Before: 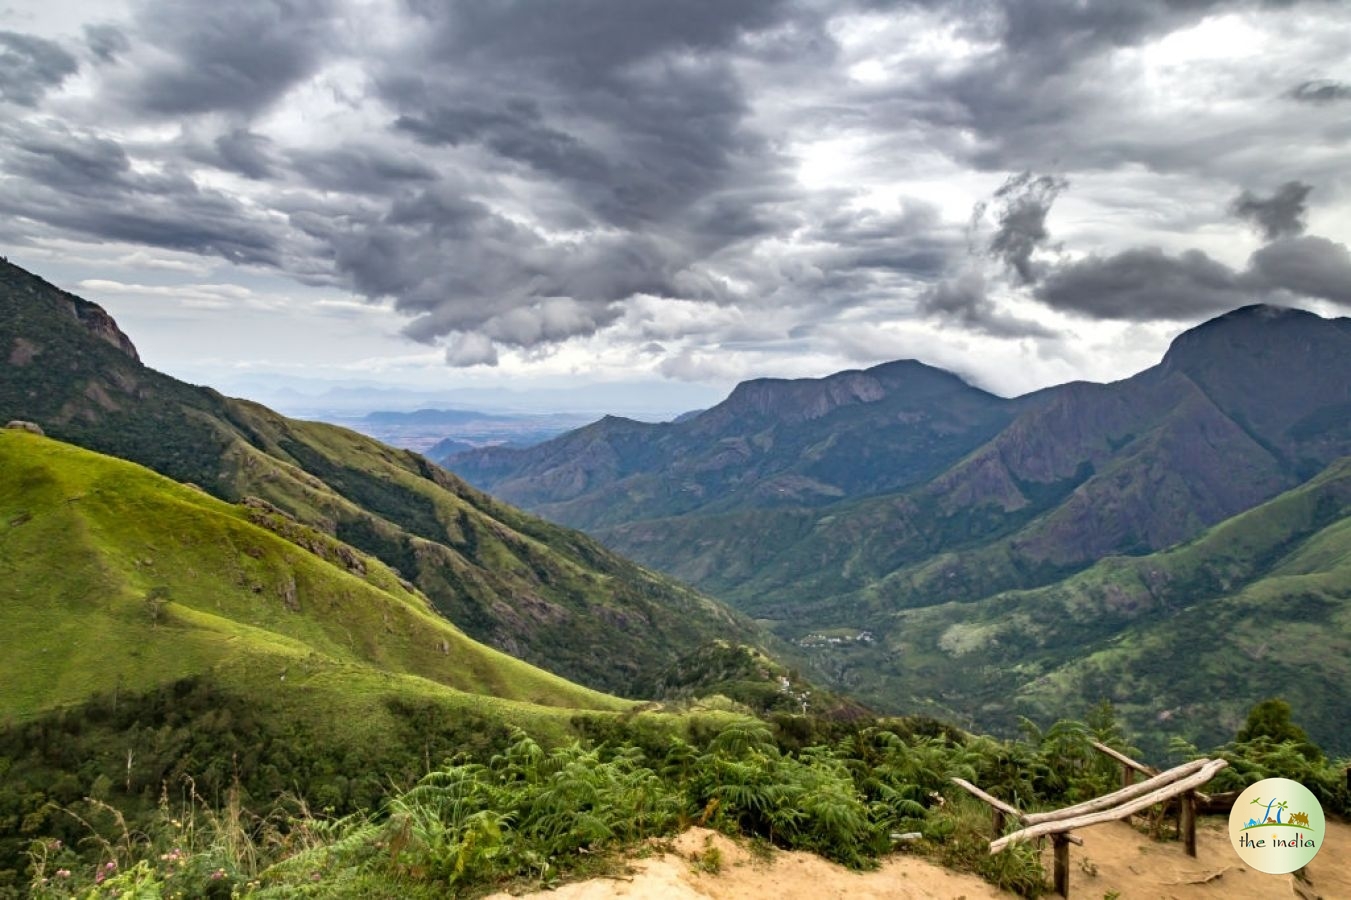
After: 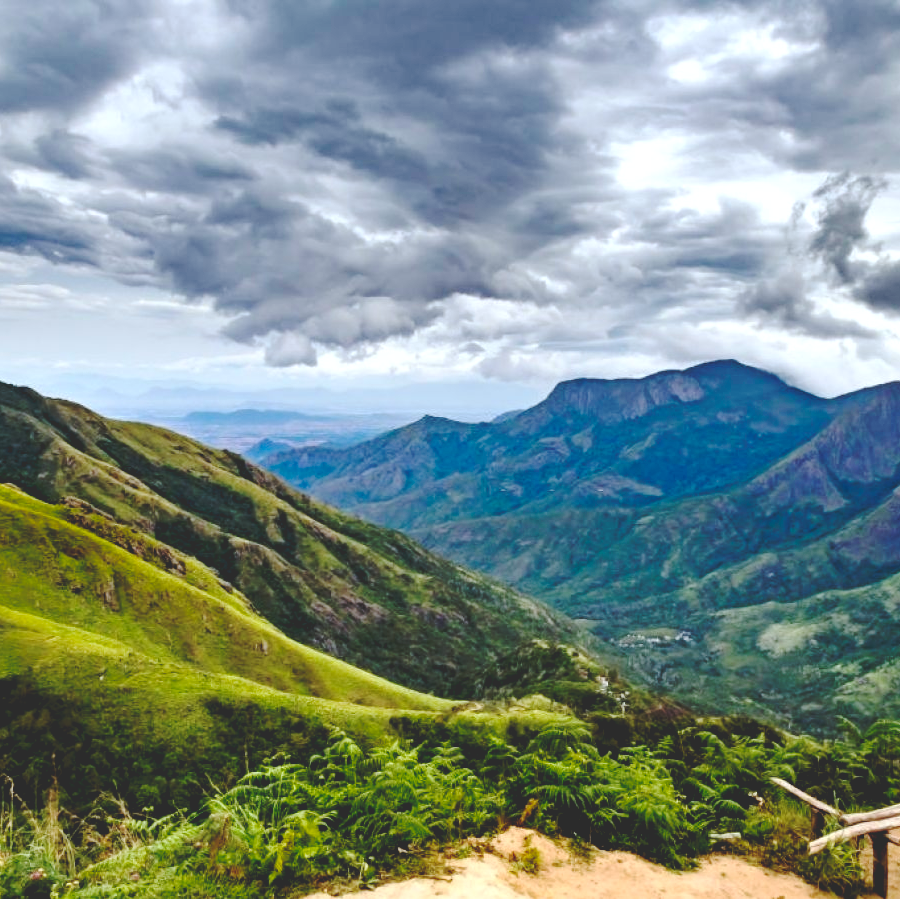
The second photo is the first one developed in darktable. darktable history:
base curve: curves: ch0 [(0, 0.024) (0.055, 0.065) (0.121, 0.166) (0.236, 0.319) (0.693, 0.726) (1, 1)], preserve colors none
crop and rotate: left 13.444%, right 19.892%
exposure: black level correction 0.025, exposure 0.18 EV, compensate highlight preservation false
color calibration: output R [0.972, 0.068, -0.094, 0], output G [-0.178, 1.216, -0.086, 0], output B [0.095, -0.136, 0.98, 0], illuminant as shot in camera, x 0.358, y 0.373, temperature 4628.91 K
